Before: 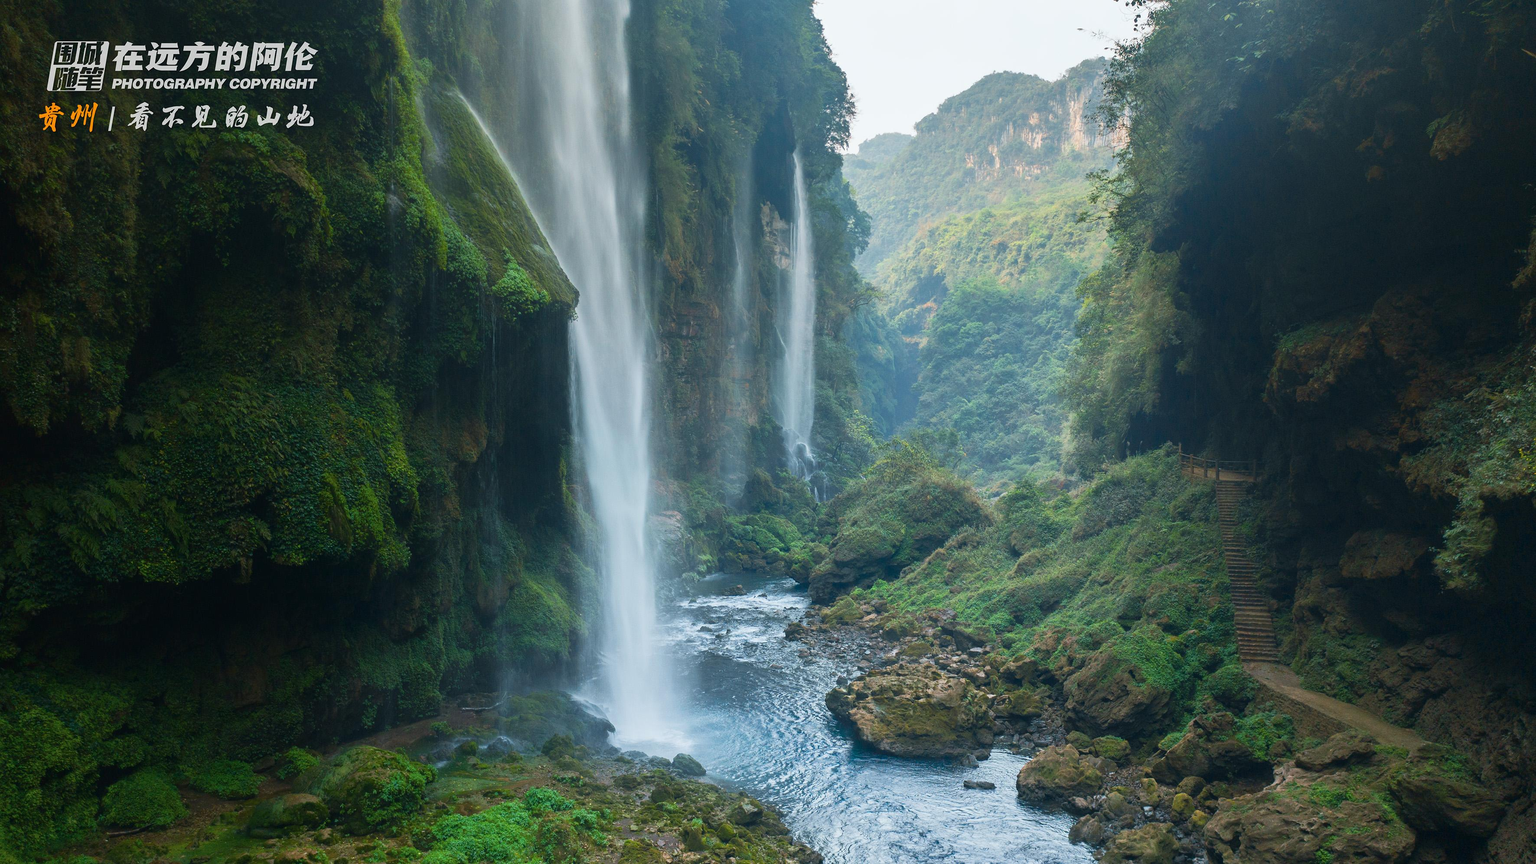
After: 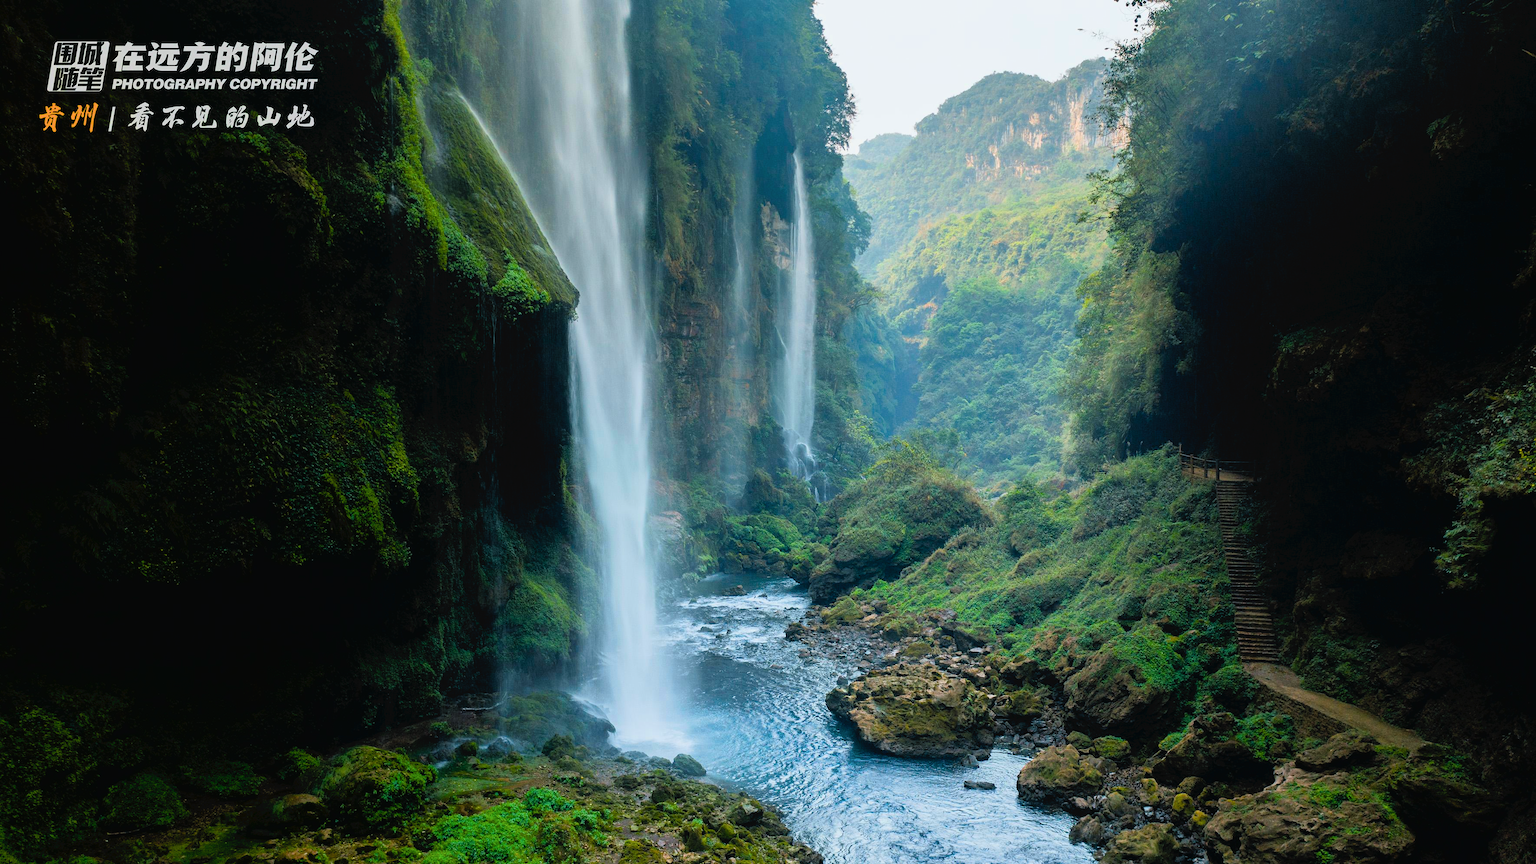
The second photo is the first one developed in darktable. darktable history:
tone curve: curves: ch0 [(0, 0) (0.003, 0.032) (0.011, 0.034) (0.025, 0.039) (0.044, 0.055) (0.069, 0.078) (0.1, 0.111) (0.136, 0.147) (0.177, 0.191) (0.224, 0.238) (0.277, 0.291) (0.335, 0.35) (0.399, 0.41) (0.468, 0.48) (0.543, 0.547) (0.623, 0.621) (0.709, 0.699) (0.801, 0.789) (0.898, 0.884) (1, 1)], preserve colors none
filmic rgb: black relative exposure -3.72 EV, white relative exposure 2.77 EV, dynamic range scaling -5.32%, hardness 3.03
color balance rgb: linear chroma grading › global chroma 15%, perceptual saturation grading › global saturation 30%
